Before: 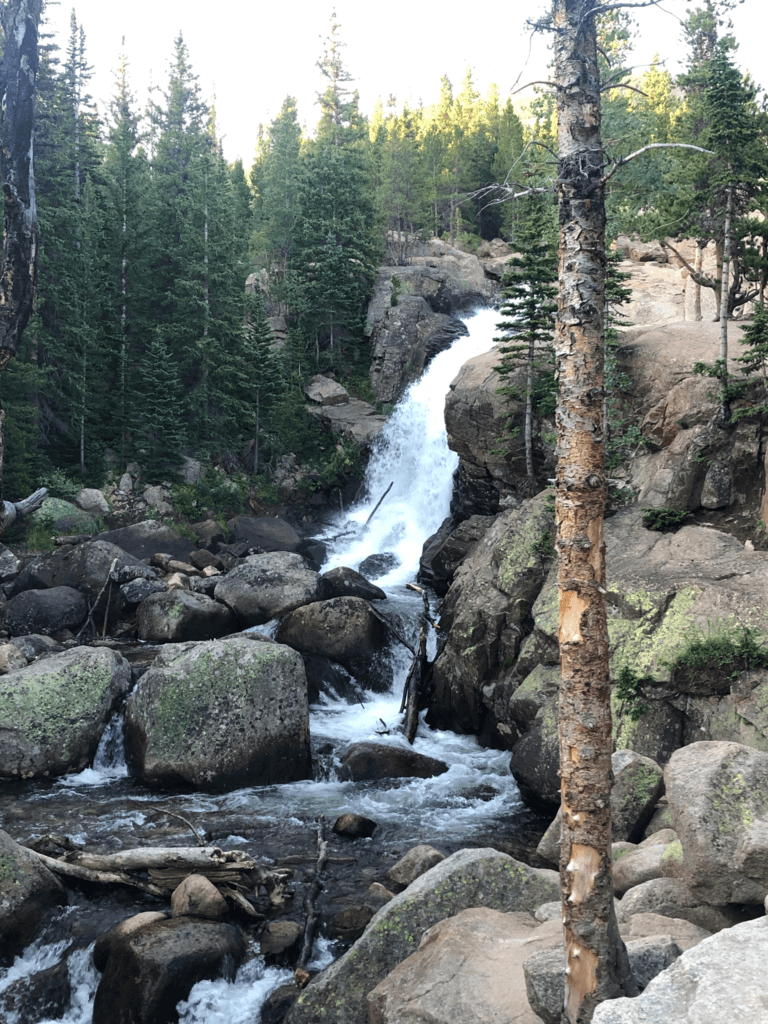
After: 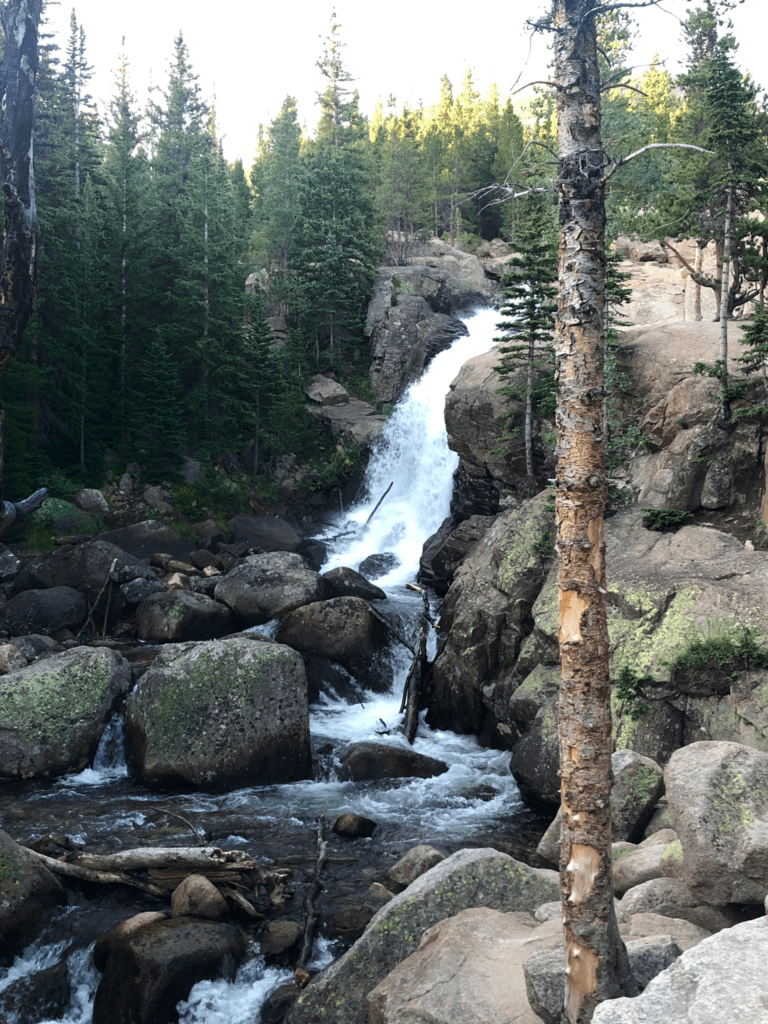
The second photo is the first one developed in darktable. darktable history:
shadows and highlights: shadows -87.36, highlights -36.85, soften with gaussian
